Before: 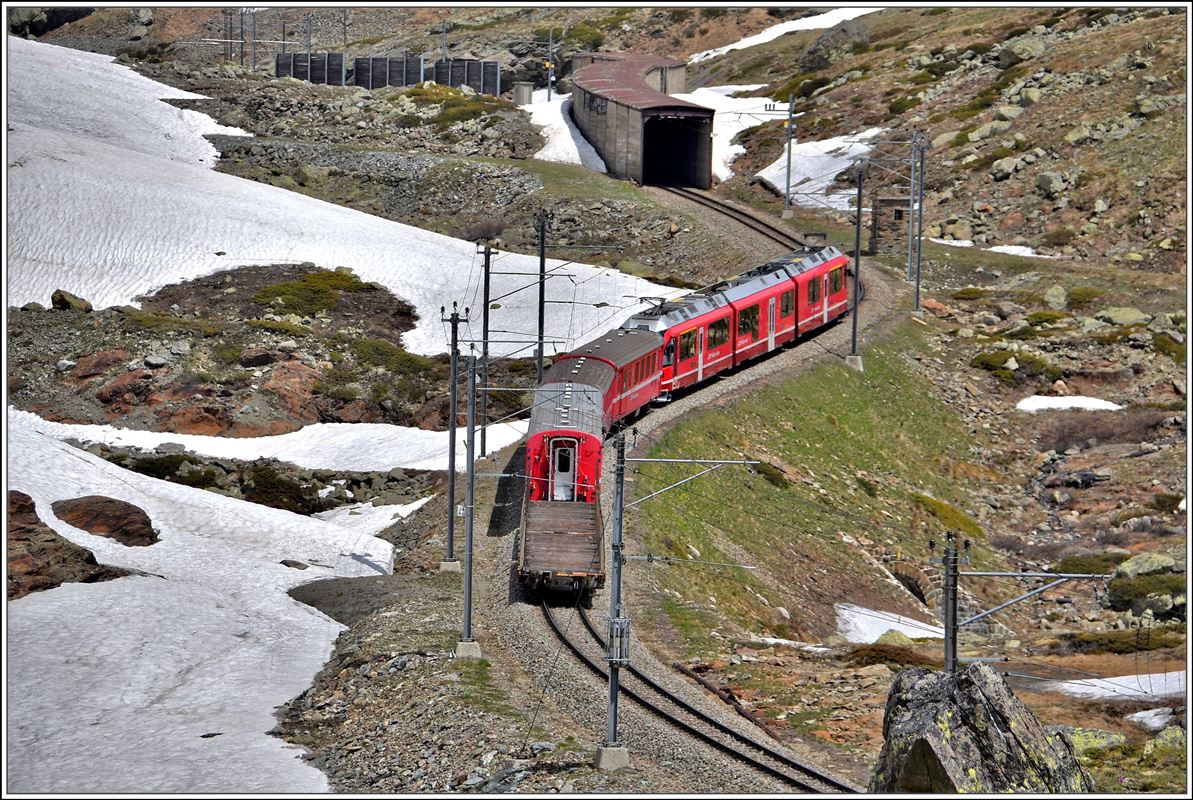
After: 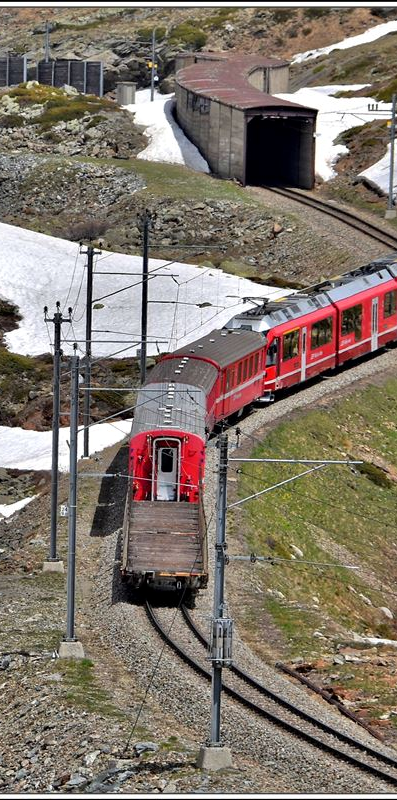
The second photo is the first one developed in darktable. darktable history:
crop: left 33.36%, right 33.36%
local contrast: mode bilateral grid, contrast 100, coarseness 100, detail 108%, midtone range 0.2
